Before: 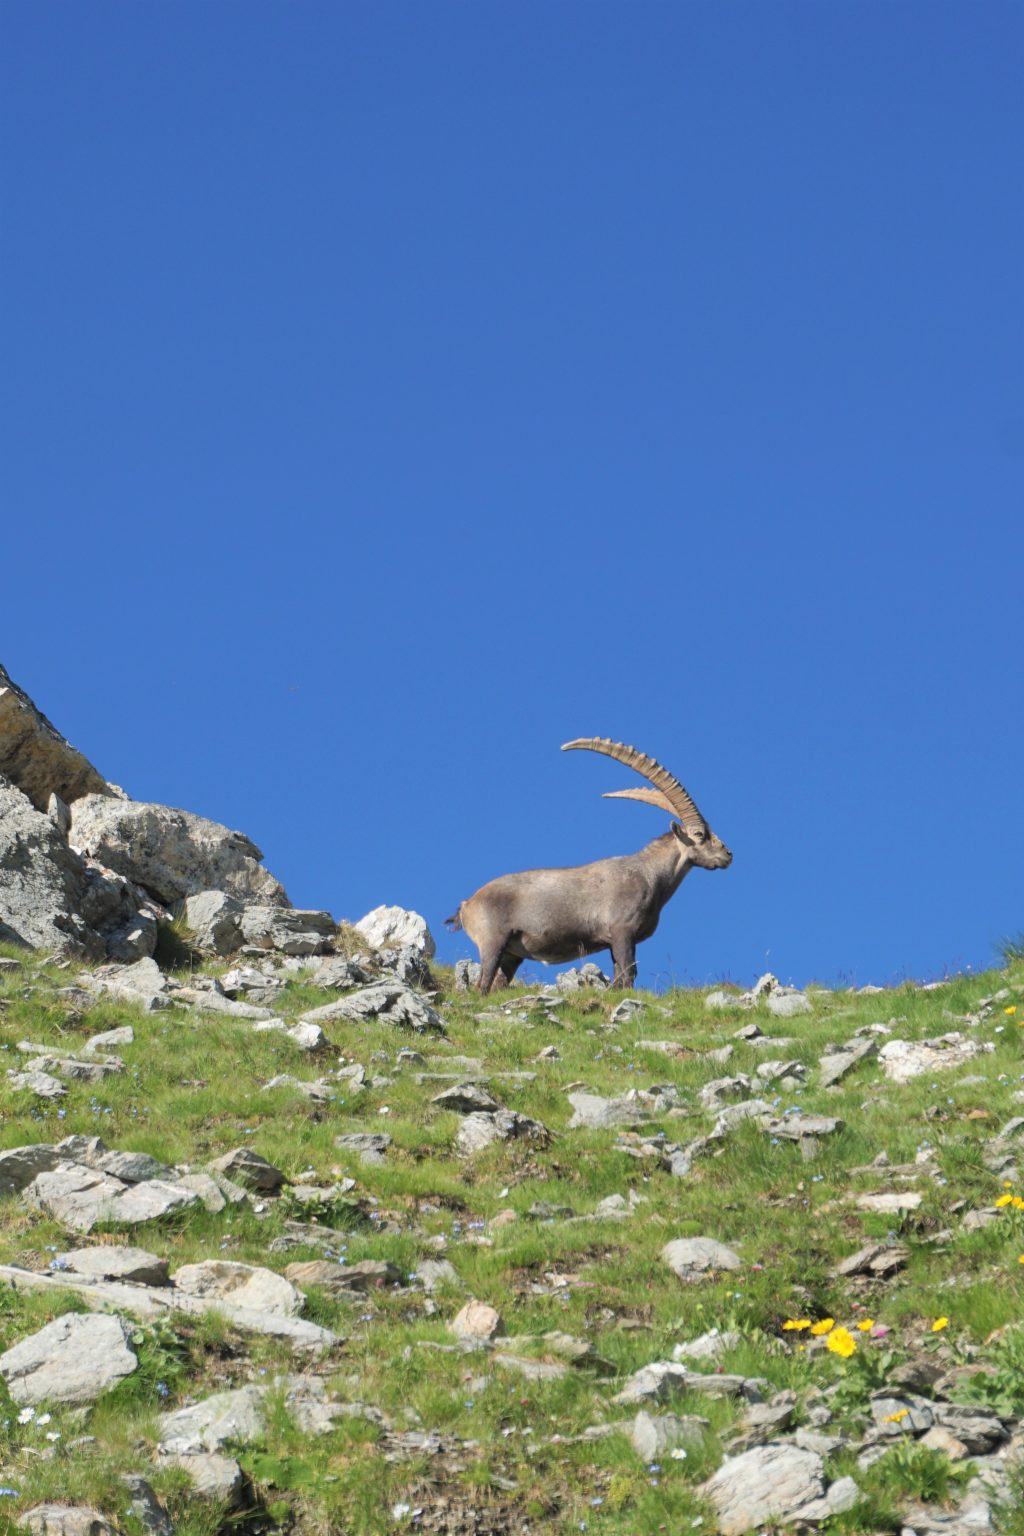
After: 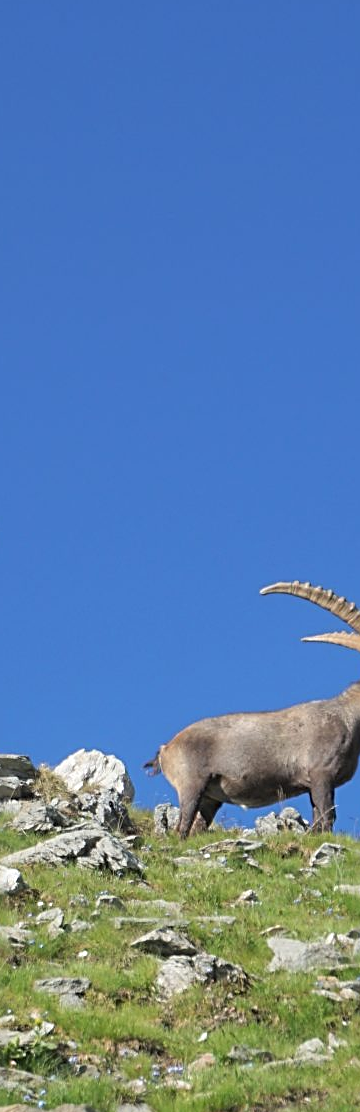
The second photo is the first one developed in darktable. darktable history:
crop and rotate: left 29.476%, top 10.214%, right 35.32%, bottom 17.333%
sharpen: radius 2.531, amount 0.628
